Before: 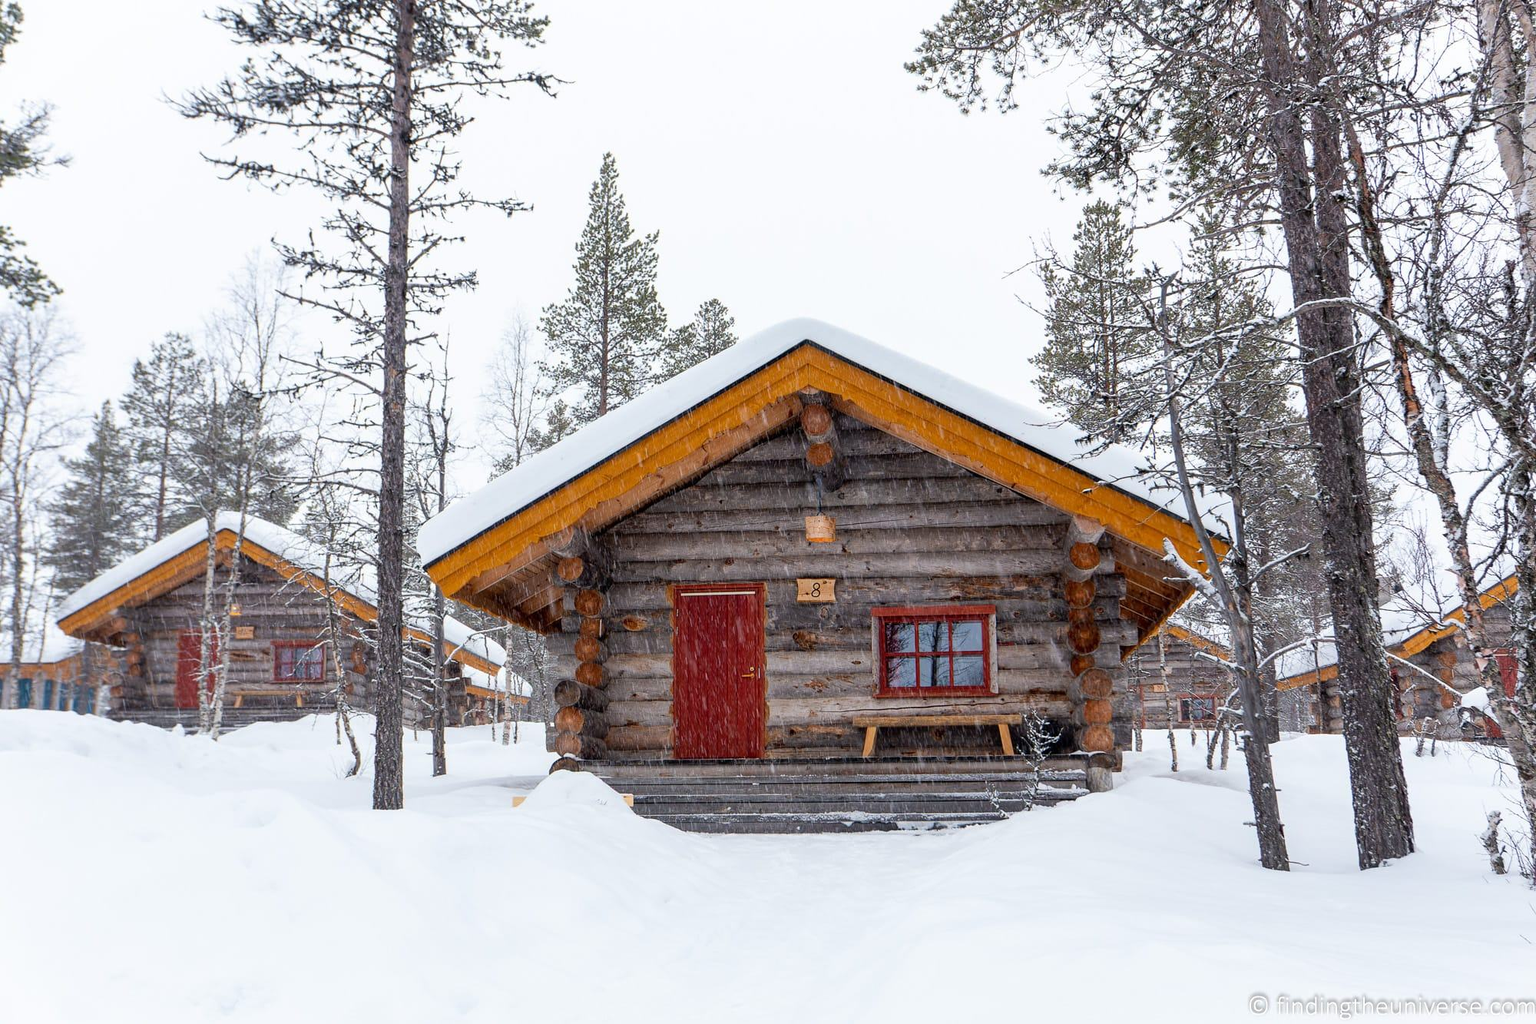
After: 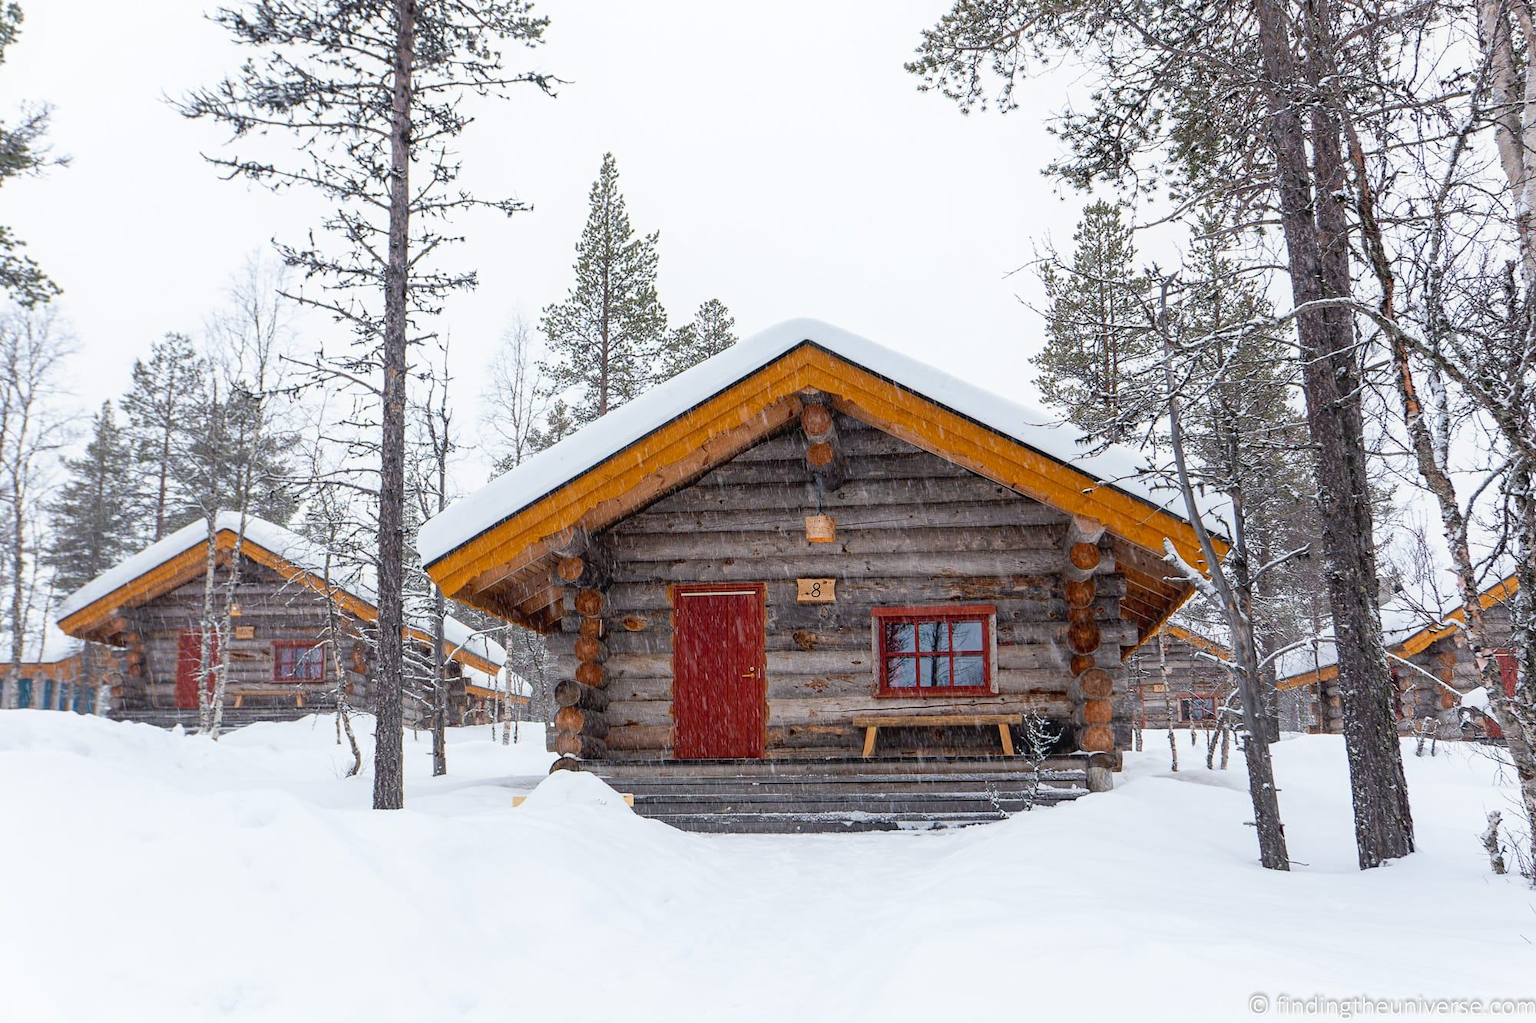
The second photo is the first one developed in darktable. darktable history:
contrast equalizer: y [[0.514, 0.573, 0.581, 0.508, 0.5, 0.5], [0.5 ×6], [0.5 ×6], [0 ×6], [0 ×6]], mix -0.3
